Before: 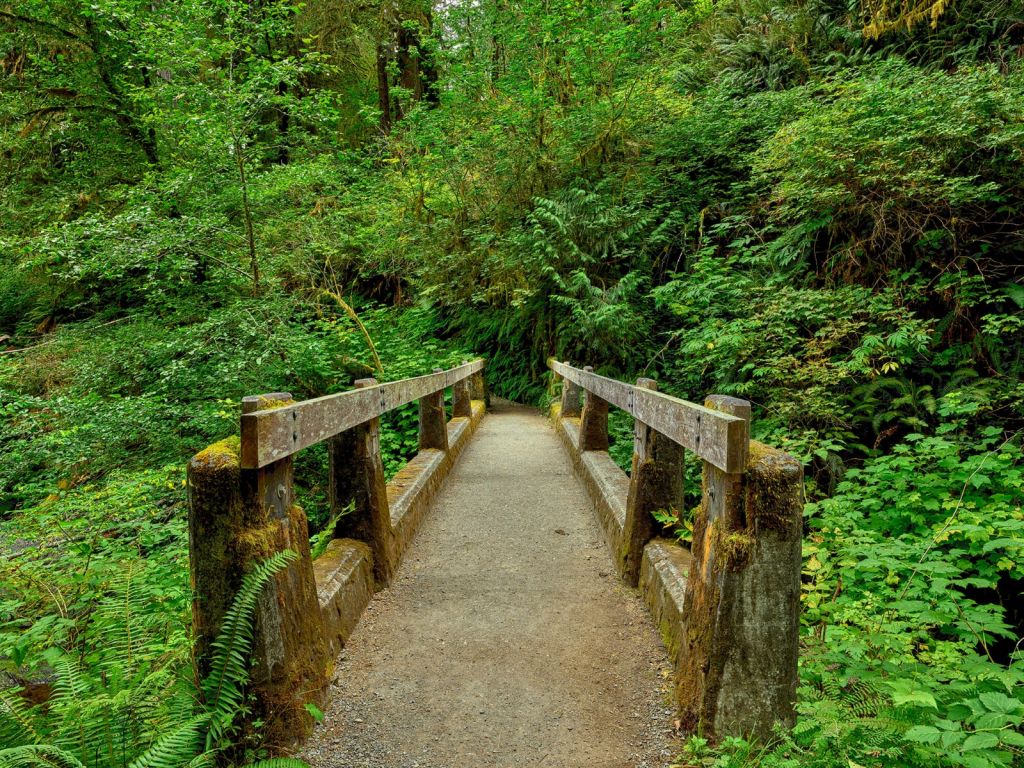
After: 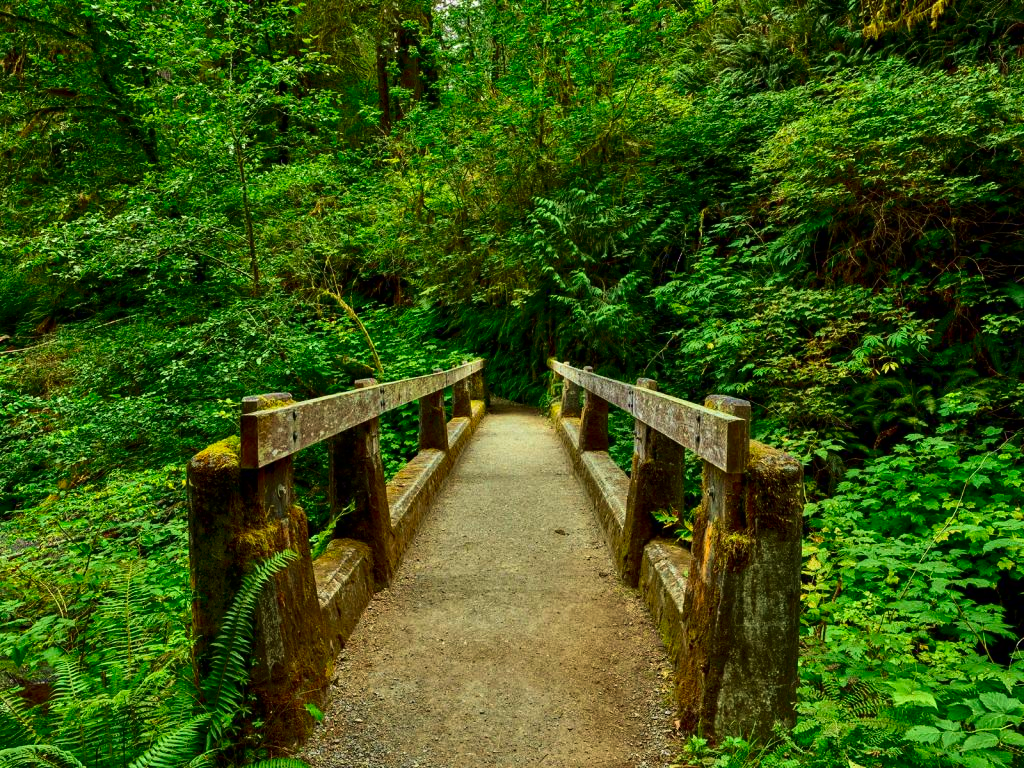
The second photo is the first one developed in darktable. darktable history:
contrast brightness saturation: contrast 0.195, brightness -0.102, saturation 0.215
velvia: strength 44.84%
